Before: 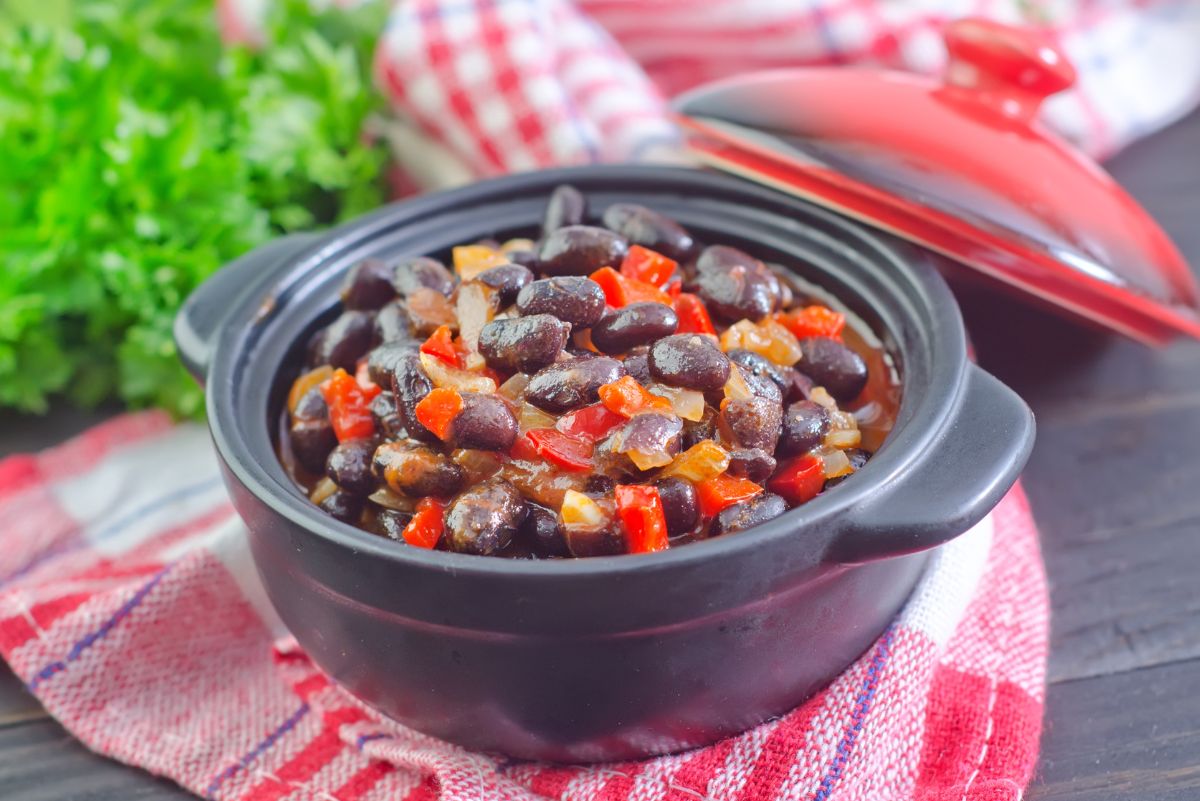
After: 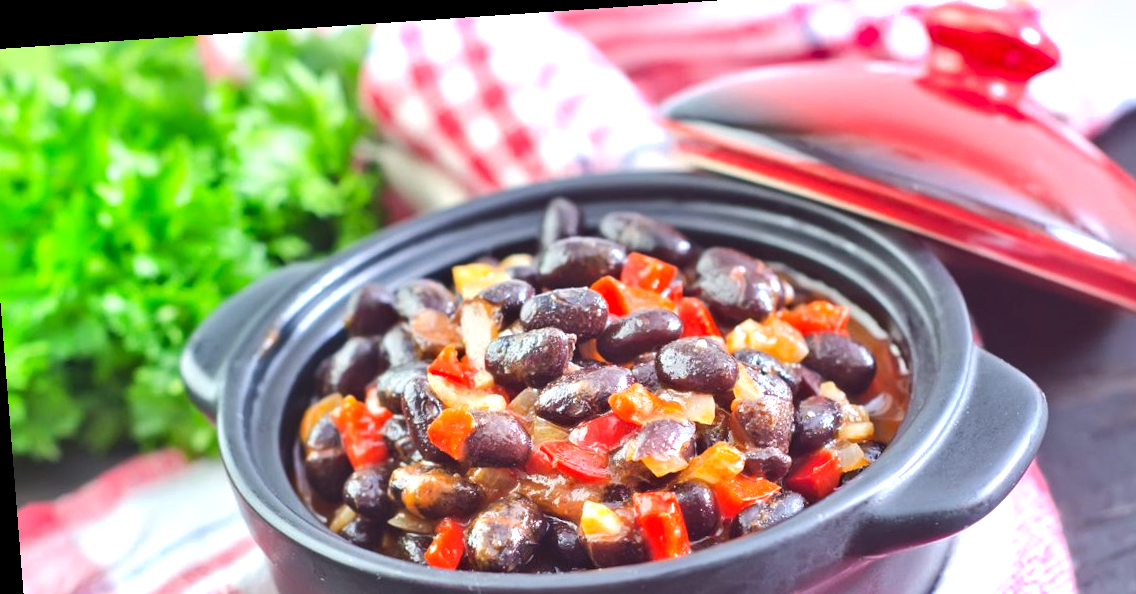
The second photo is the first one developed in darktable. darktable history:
exposure: exposure 0.4 EV, compensate highlight preservation false
shadows and highlights: soften with gaussian
white balance: red 0.982, blue 1.018
tone equalizer: -8 EV -0.417 EV, -7 EV -0.389 EV, -6 EV -0.333 EV, -5 EV -0.222 EV, -3 EV 0.222 EV, -2 EV 0.333 EV, -1 EV 0.389 EV, +0 EV 0.417 EV, edges refinement/feathering 500, mask exposure compensation -1.57 EV, preserve details no
rotate and perspective: rotation -4.2°, shear 0.006, automatic cropping off
crop: left 1.509%, top 3.452%, right 7.696%, bottom 28.452%
